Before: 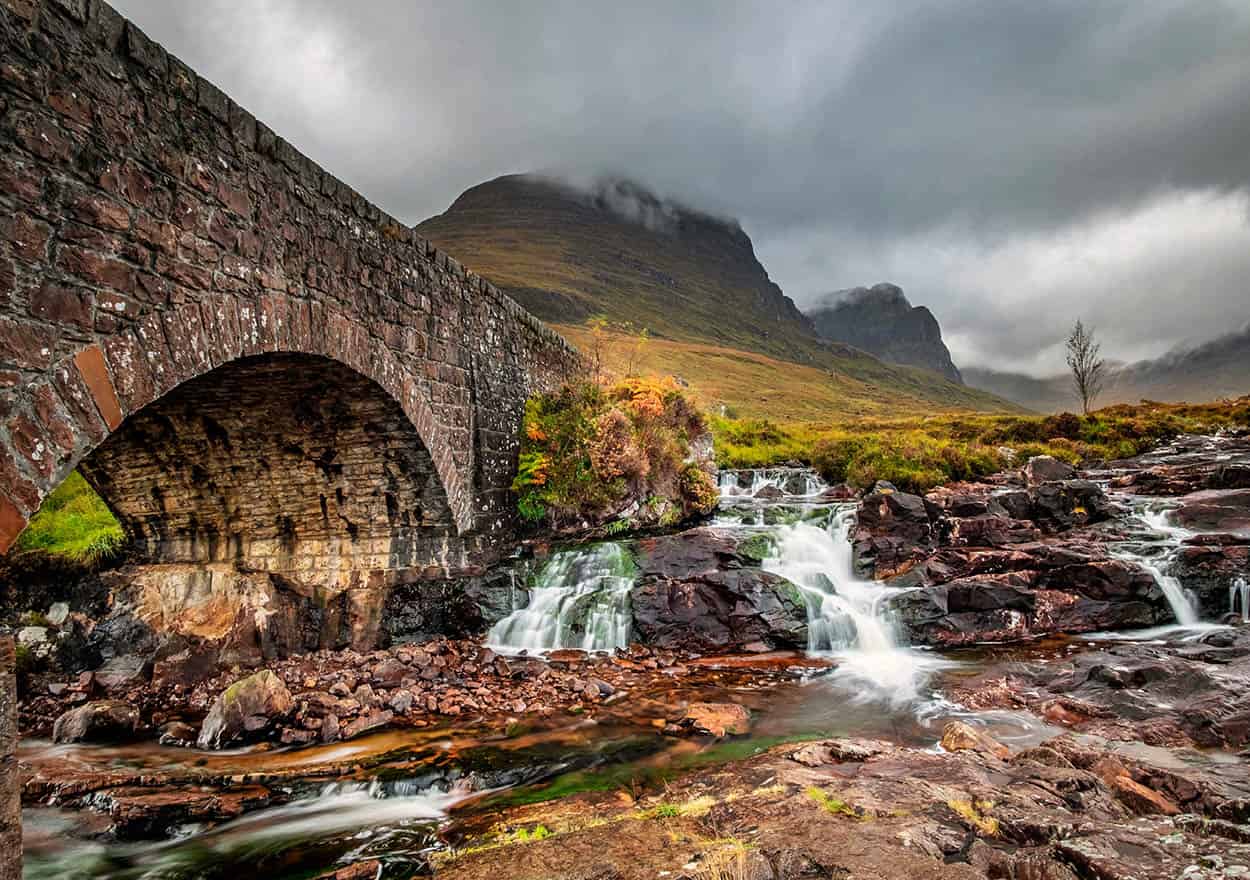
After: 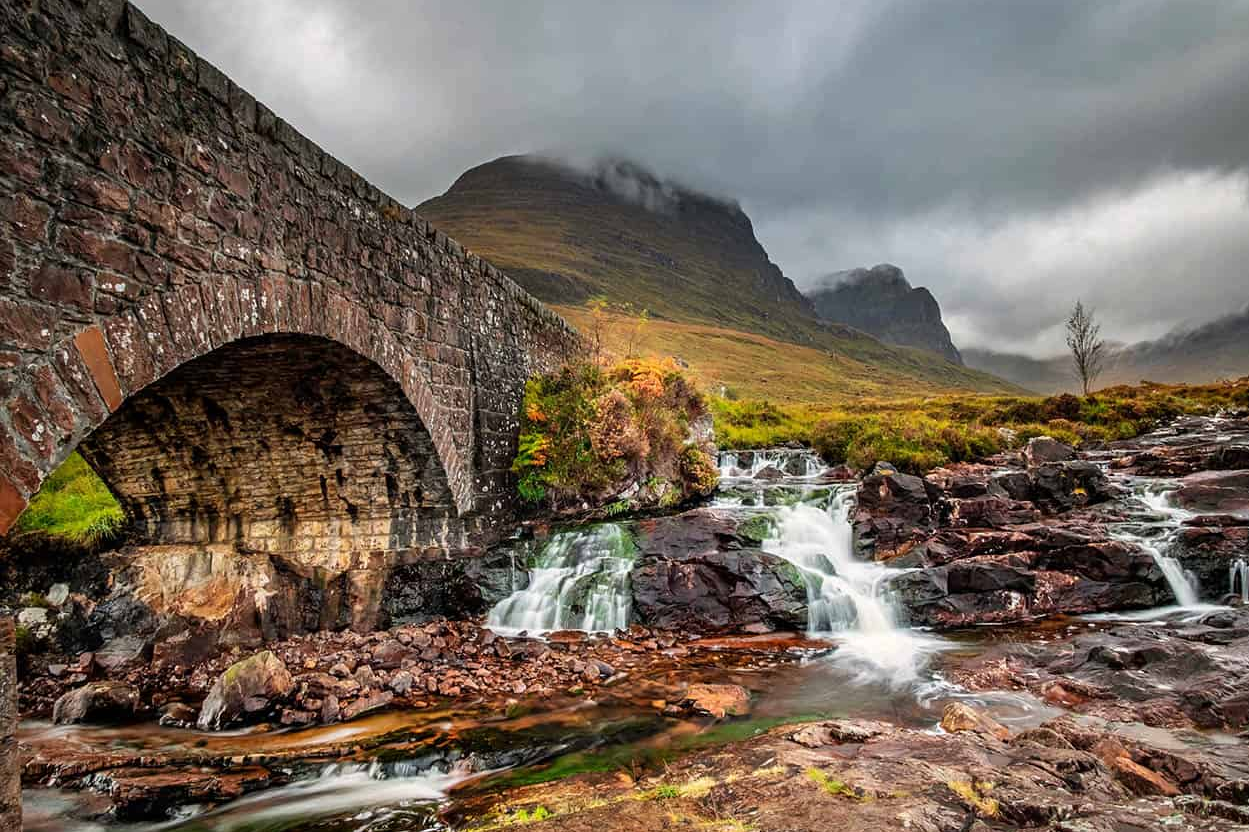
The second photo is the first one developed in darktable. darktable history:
crop and rotate: top 2.301%, bottom 3.054%
